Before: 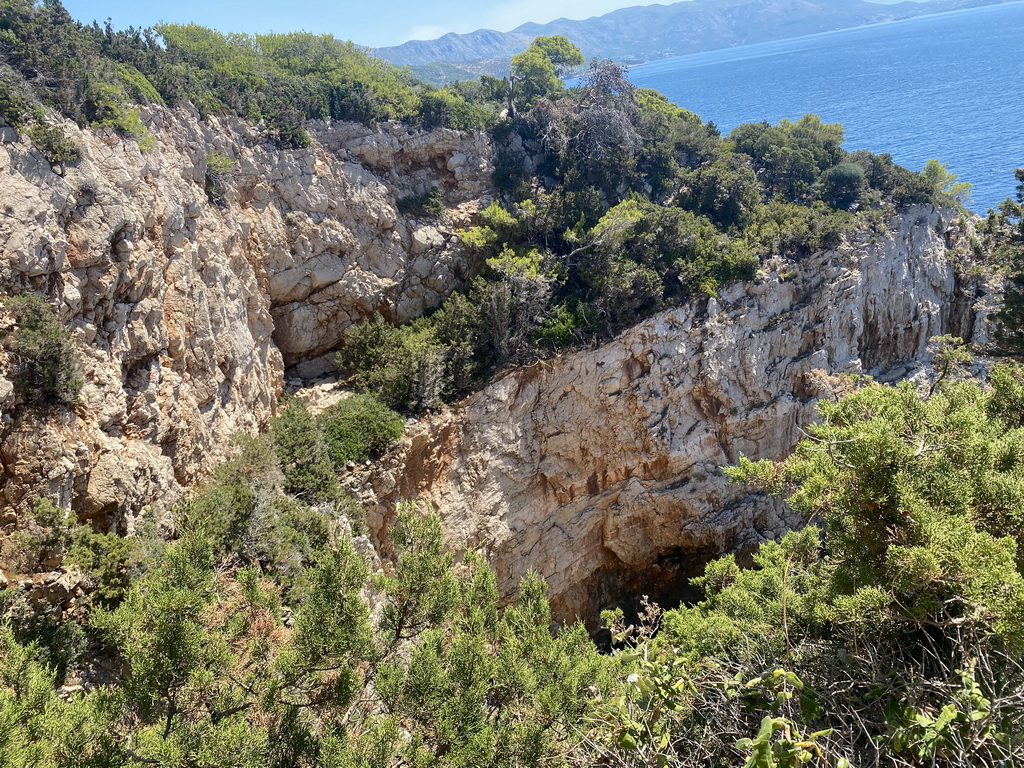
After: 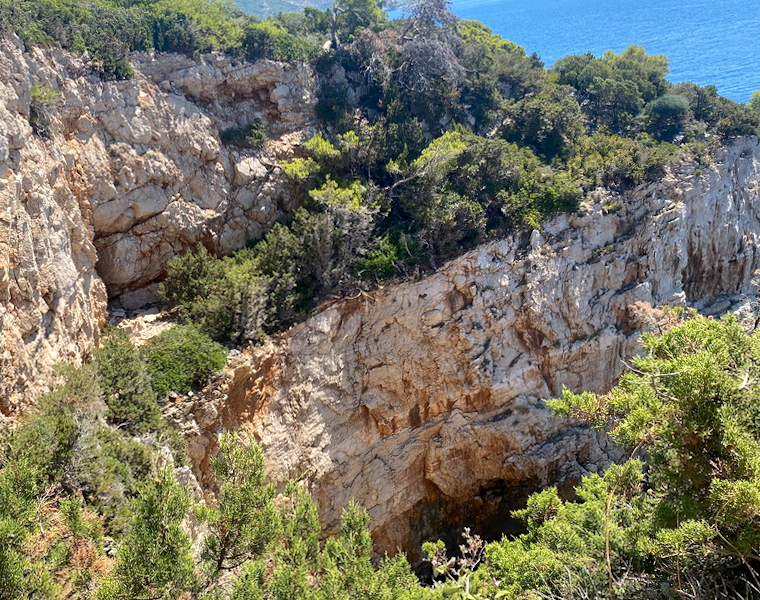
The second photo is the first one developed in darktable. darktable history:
exposure: black level correction 0.001, exposure 0.191 EV, compensate highlight preservation false
crop: left 16.768%, top 8.653%, right 8.362%, bottom 12.485%
rotate and perspective: rotation 0.192°, lens shift (horizontal) -0.015, crop left 0.005, crop right 0.996, crop top 0.006, crop bottom 0.99
